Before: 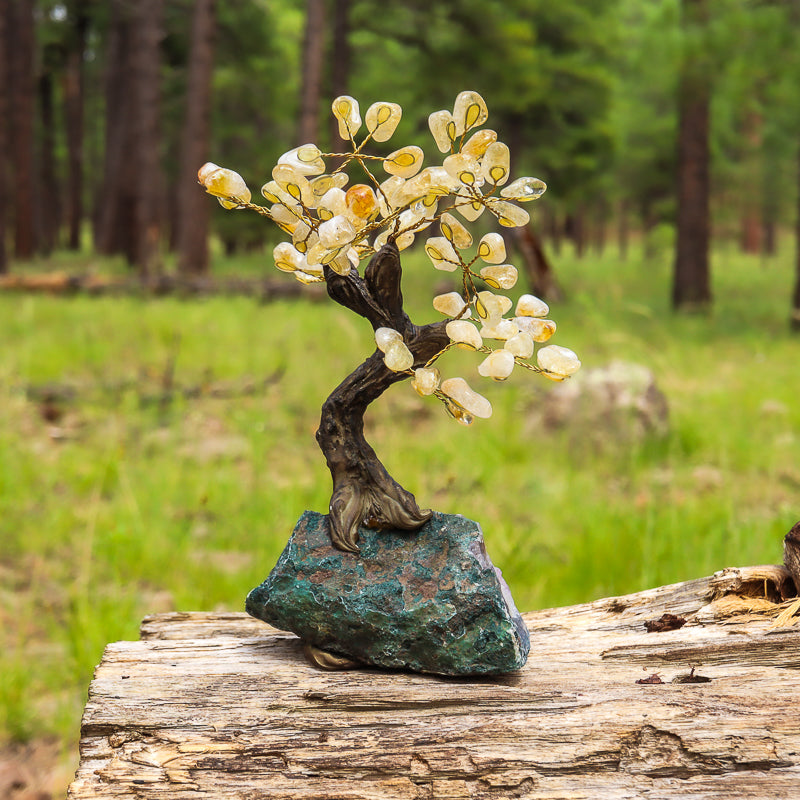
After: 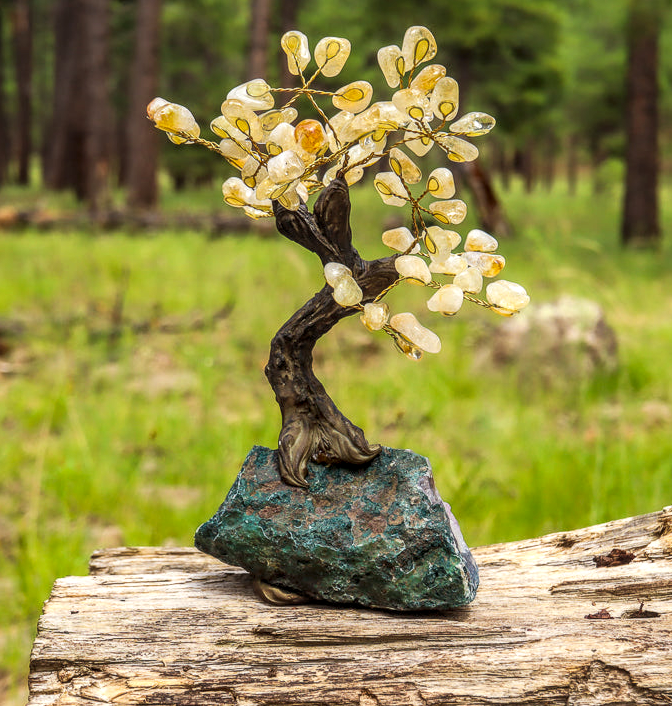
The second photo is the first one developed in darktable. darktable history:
color correction: highlights b* 3
crop: left 6.446%, top 8.188%, right 9.538%, bottom 3.548%
local contrast: detail 130%
